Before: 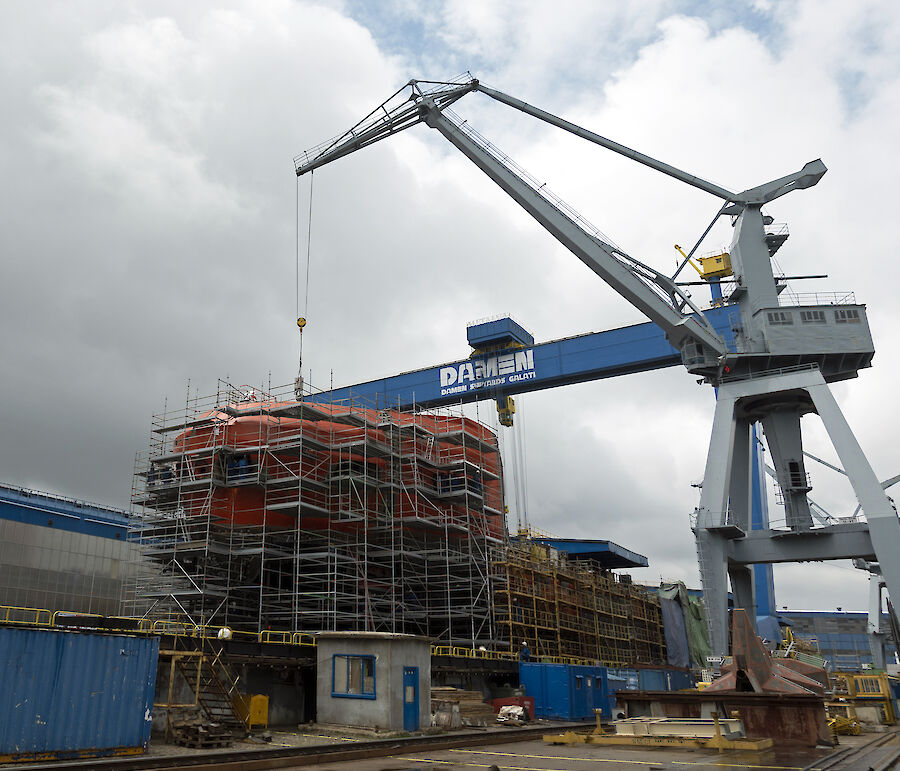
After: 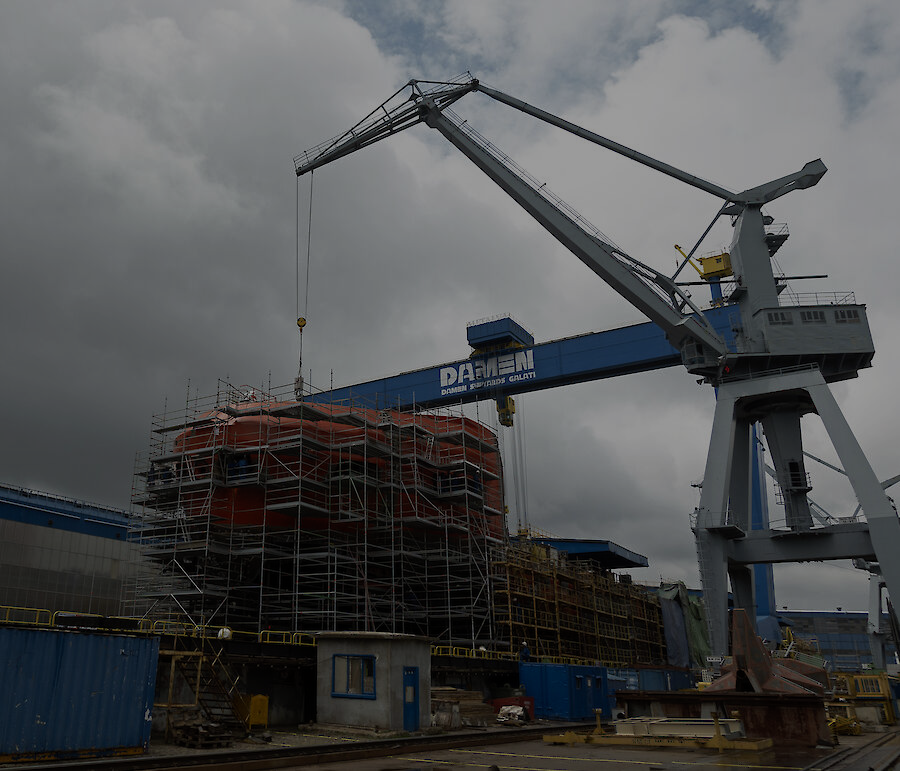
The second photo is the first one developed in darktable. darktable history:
tone equalizer: -8 EV -1.98 EV, -7 EV -1.99 EV, -6 EV -1.97 EV, -5 EV -1.98 EV, -4 EV -1.98 EV, -3 EV -1.98 EV, -2 EV -2 EV, -1 EV -1.61 EV, +0 EV -1.98 EV, edges refinement/feathering 500, mask exposure compensation -1.57 EV, preserve details no
